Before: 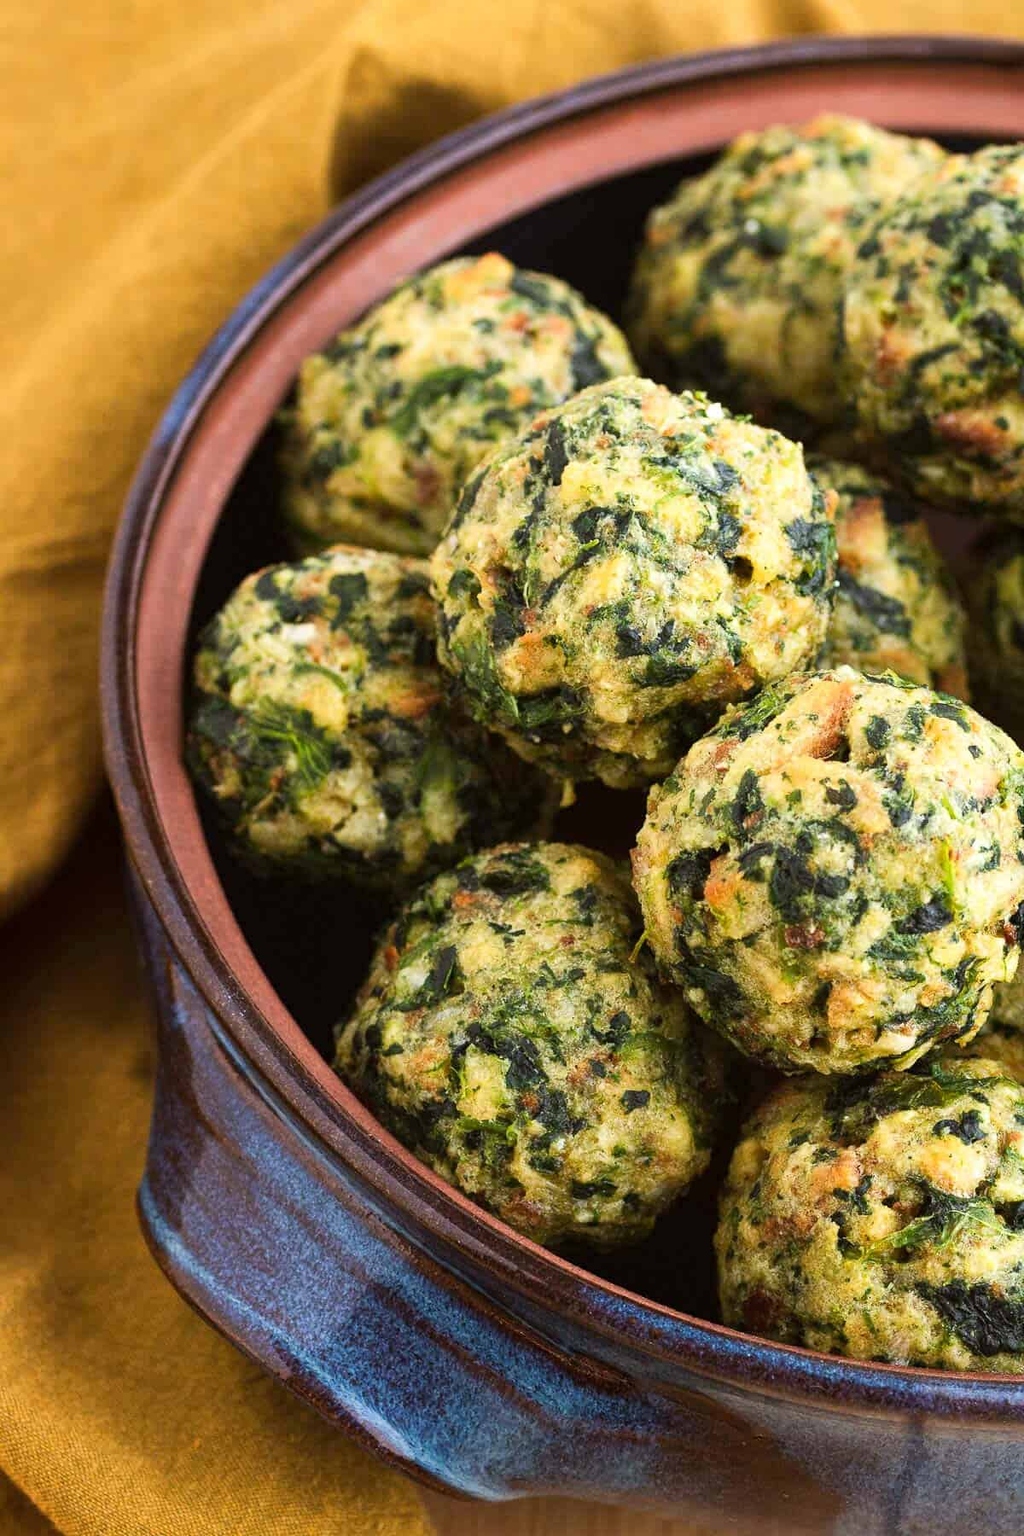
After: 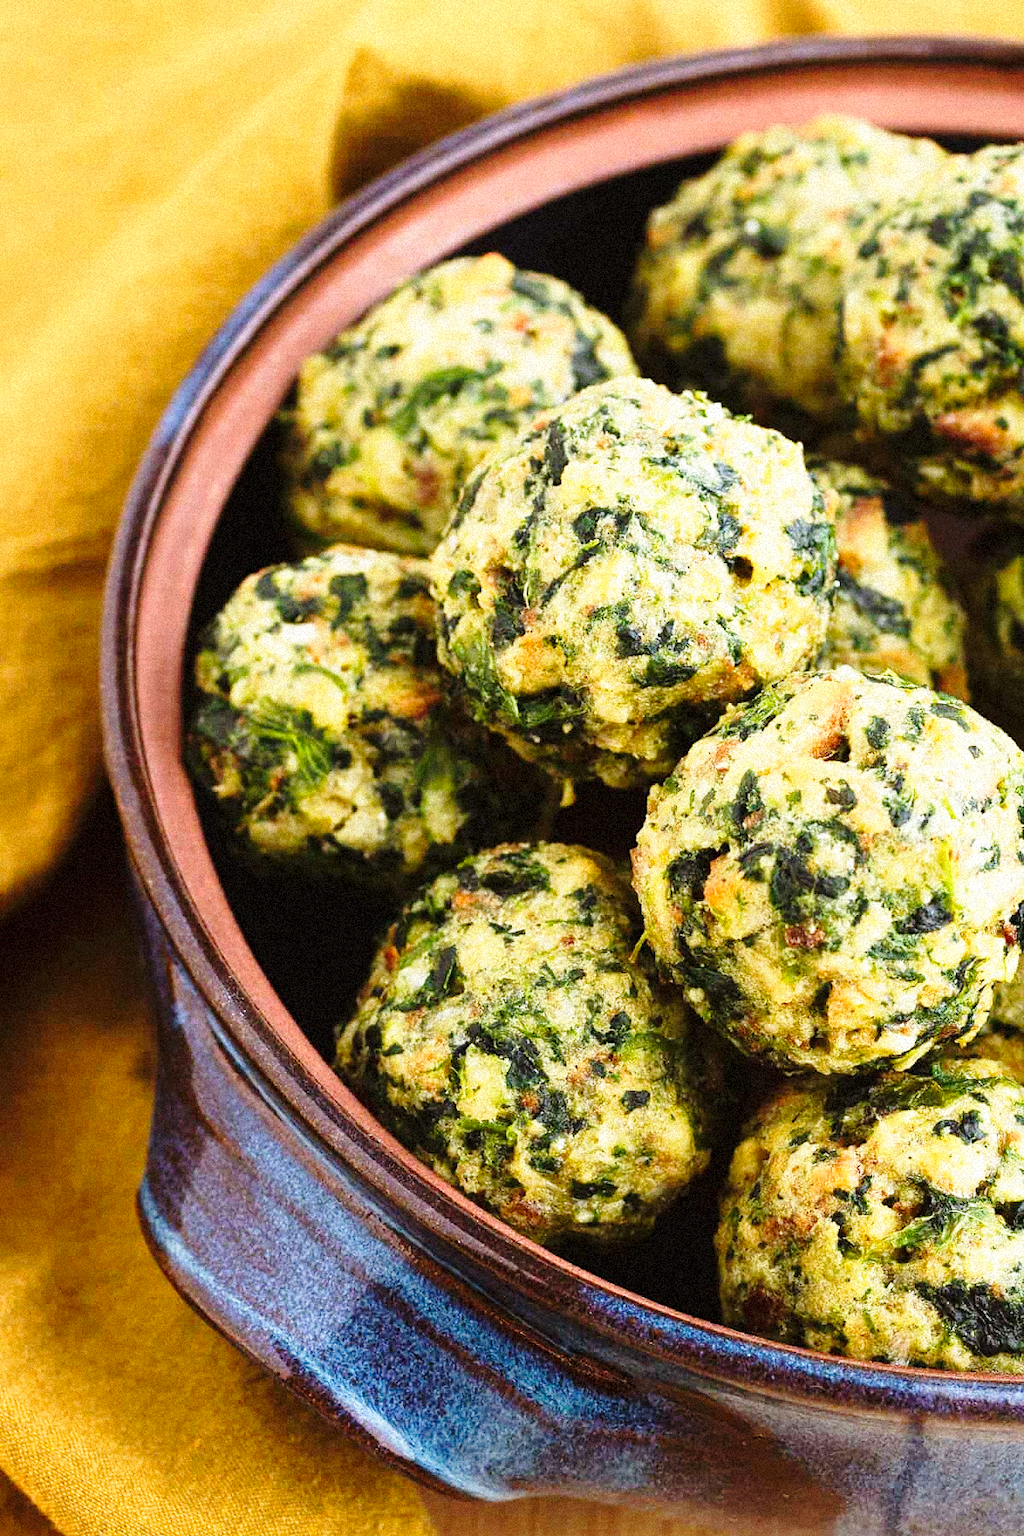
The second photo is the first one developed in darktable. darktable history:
grain: coarseness 9.38 ISO, strength 34.99%, mid-tones bias 0%
base curve: curves: ch0 [(0, 0) (0.028, 0.03) (0.121, 0.232) (0.46, 0.748) (0.859, 0.968) (1, 1)], preserve colors none
